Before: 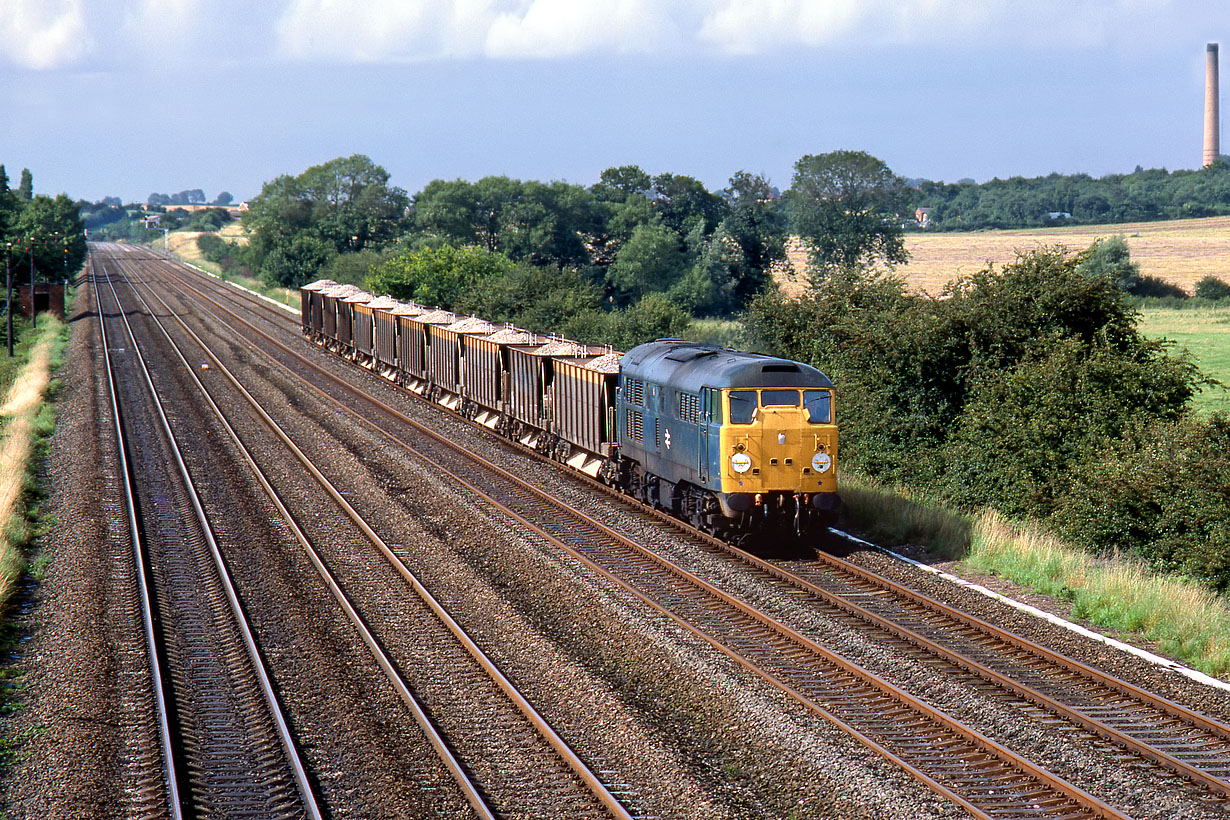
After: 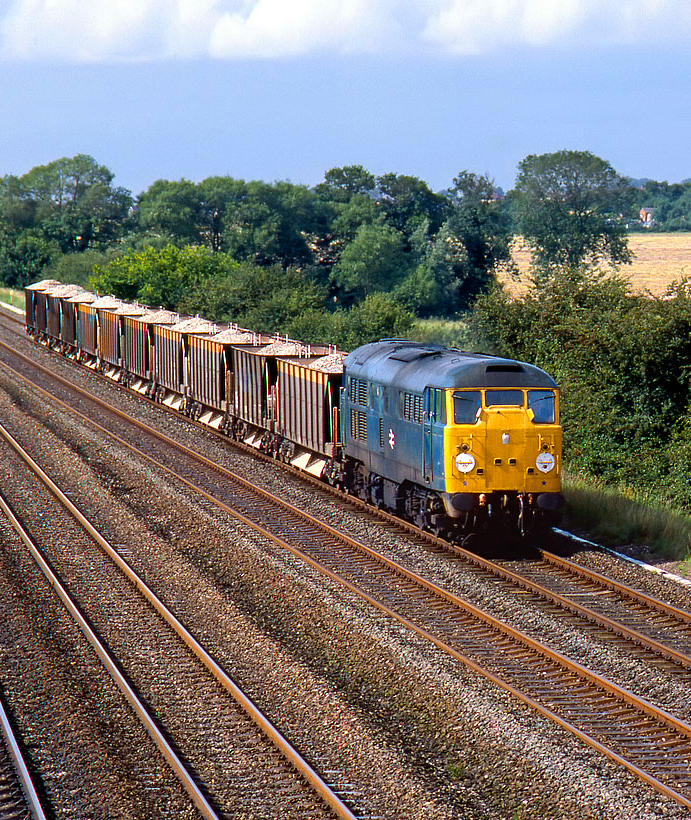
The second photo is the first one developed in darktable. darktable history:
color balance rgb: perceptual saturation grading › global saturation 20%, global vibrance 20%
crop and rotate: left 22.516%, right 21.234%
